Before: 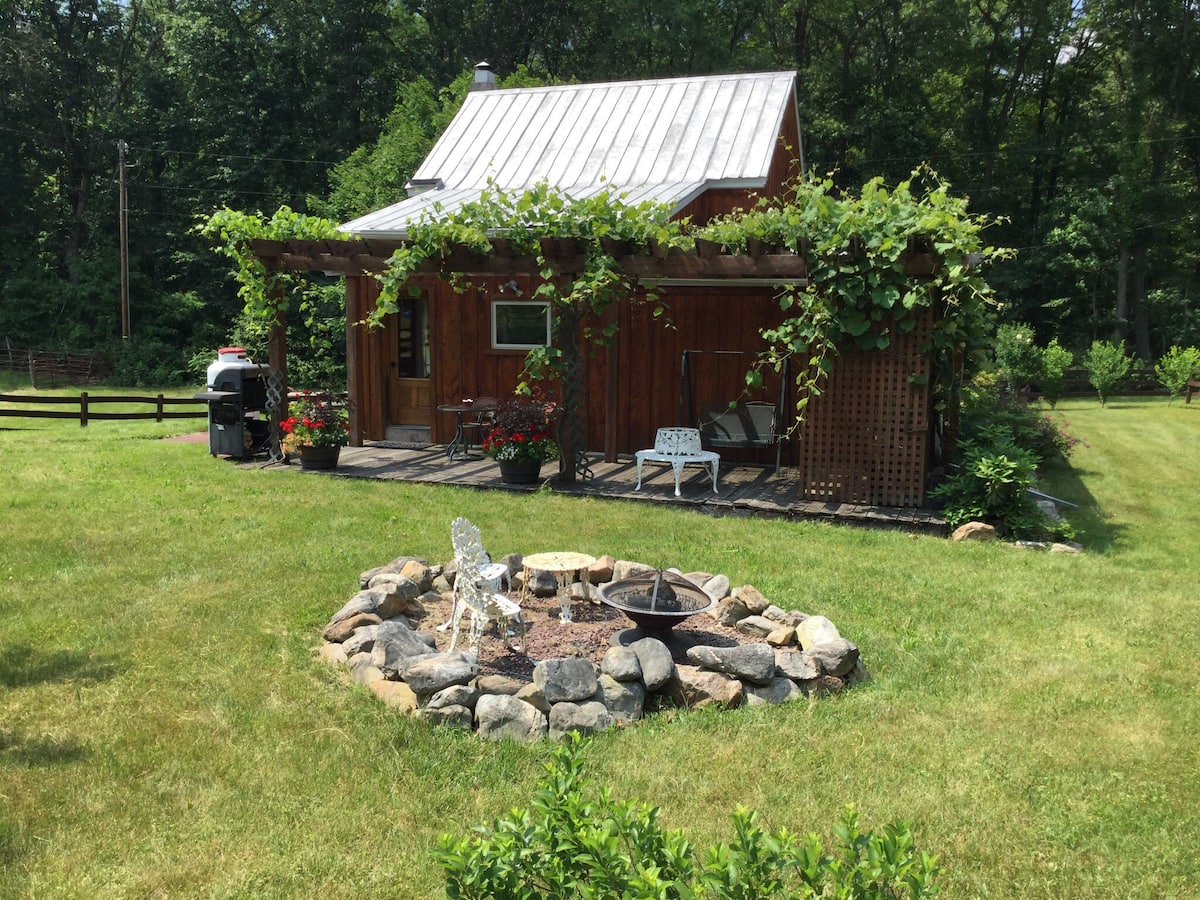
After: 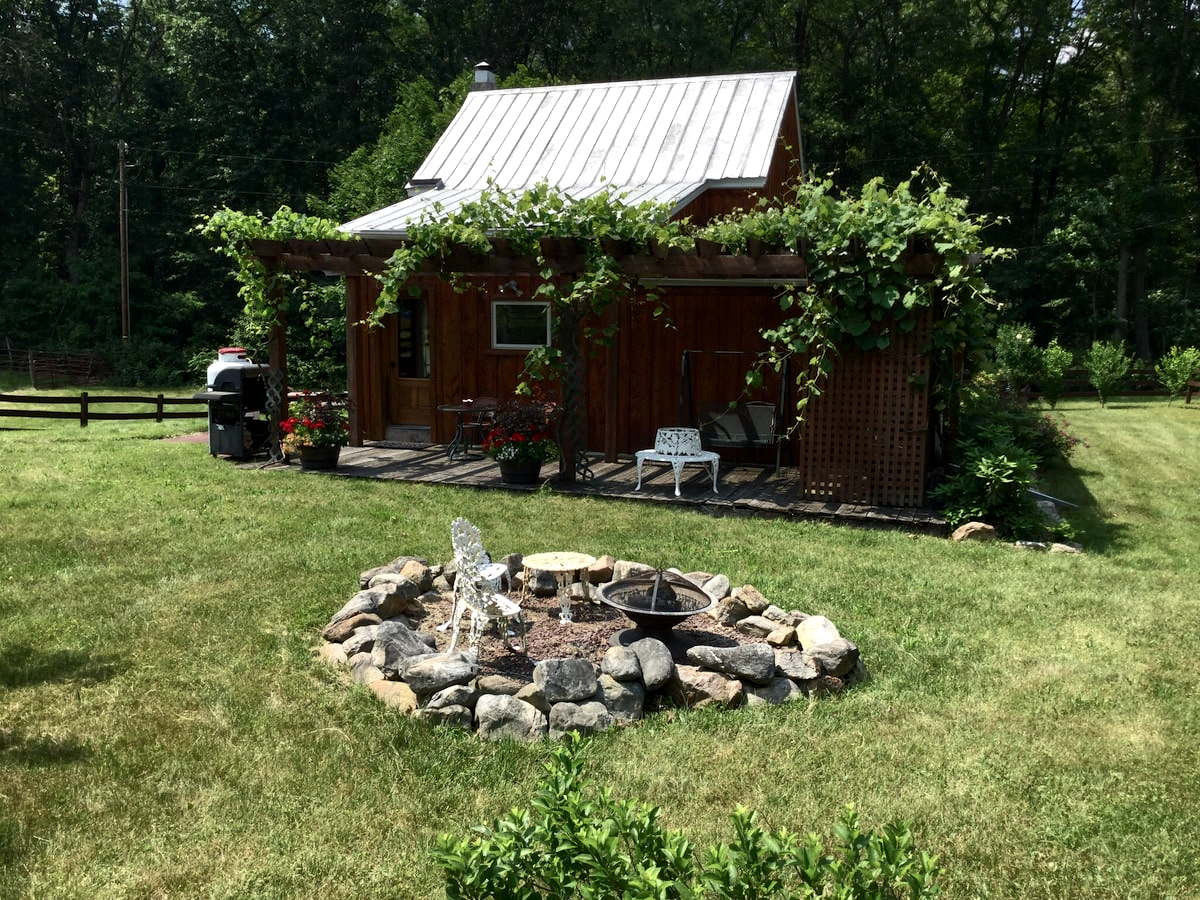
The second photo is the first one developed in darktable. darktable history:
color balance rgb: perceptual saturation grading › highlights -31.88%, perceptual saturation grading › mid-tones 5.8%, perceptual saturation grading › shadows 18.12%, perceptual brilliance grading › highlights 3.62%, perceptual brilliance grading › mid-tones -18.12%, perceptual brilliance grading › shadows -41.3%
contrast brightness saturation: contrast 0.08, saturation 0.2
local contrast: highlights 100%, shadows 100%, detail 120%, midtone range 0.2
